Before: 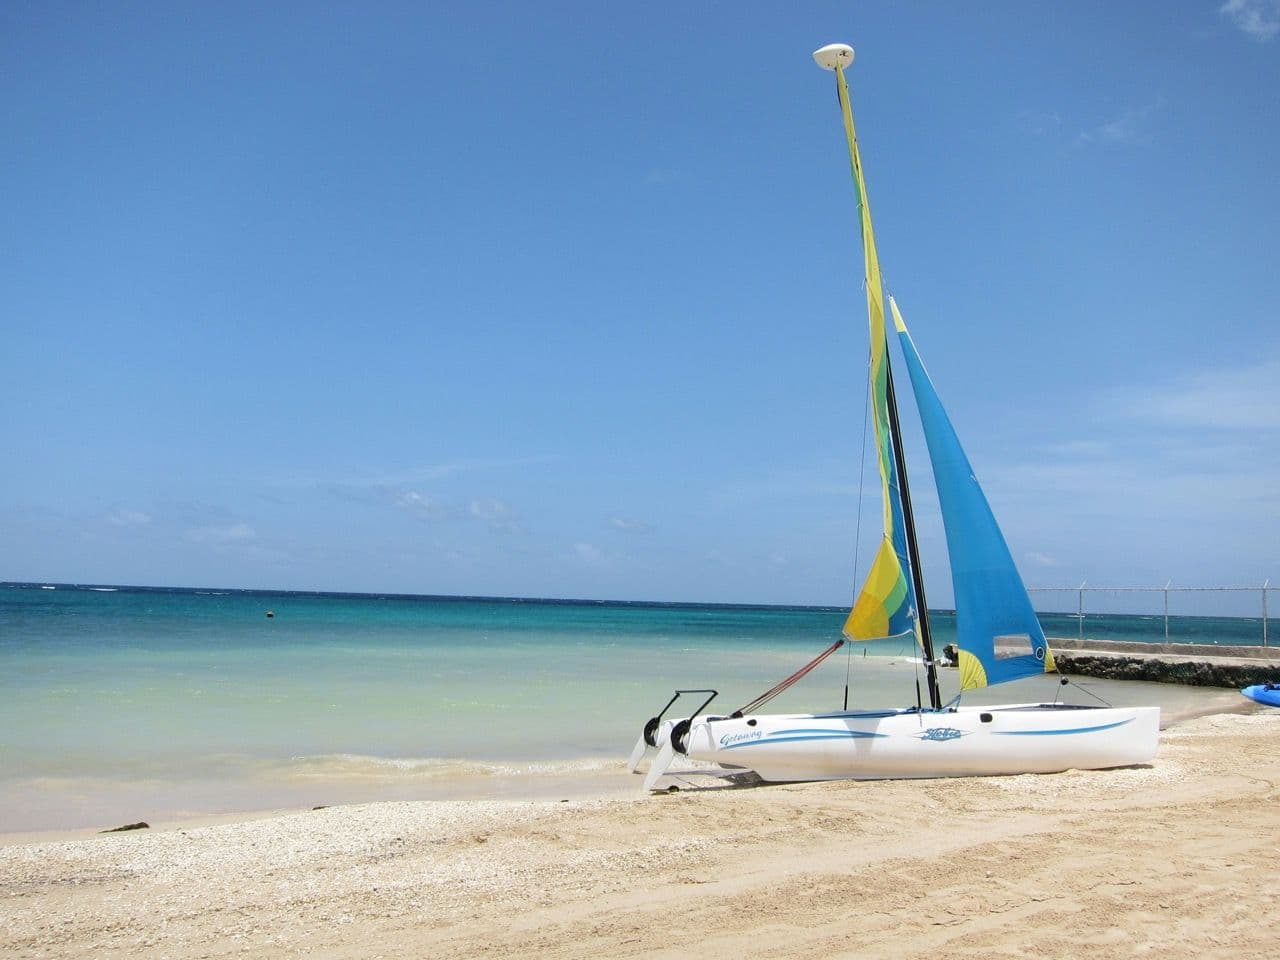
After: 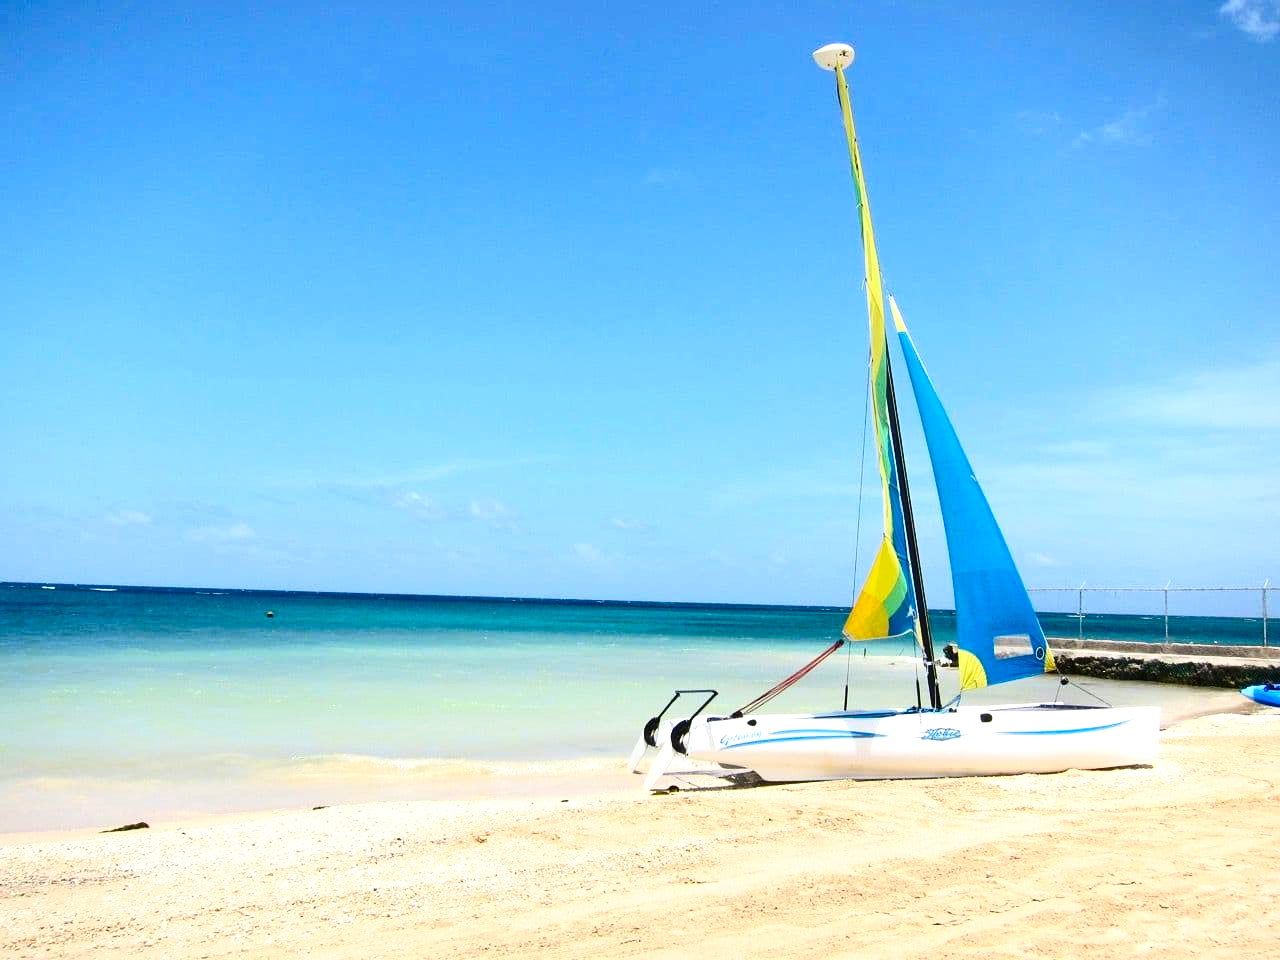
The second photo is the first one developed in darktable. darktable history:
contrast brightness saturation: contrast 0.234, brightness 0.097, saturation 0.288
color balance rgb: perceptual saturation grading › global saturation 39.655%, perceptual saturation grading › highlights -50.056%, perceptual saturation grading › shadows 30.293%, perceptual brilliance grading › highlights 15.853%, perceptual brilliance grading › shadows -14.071%
